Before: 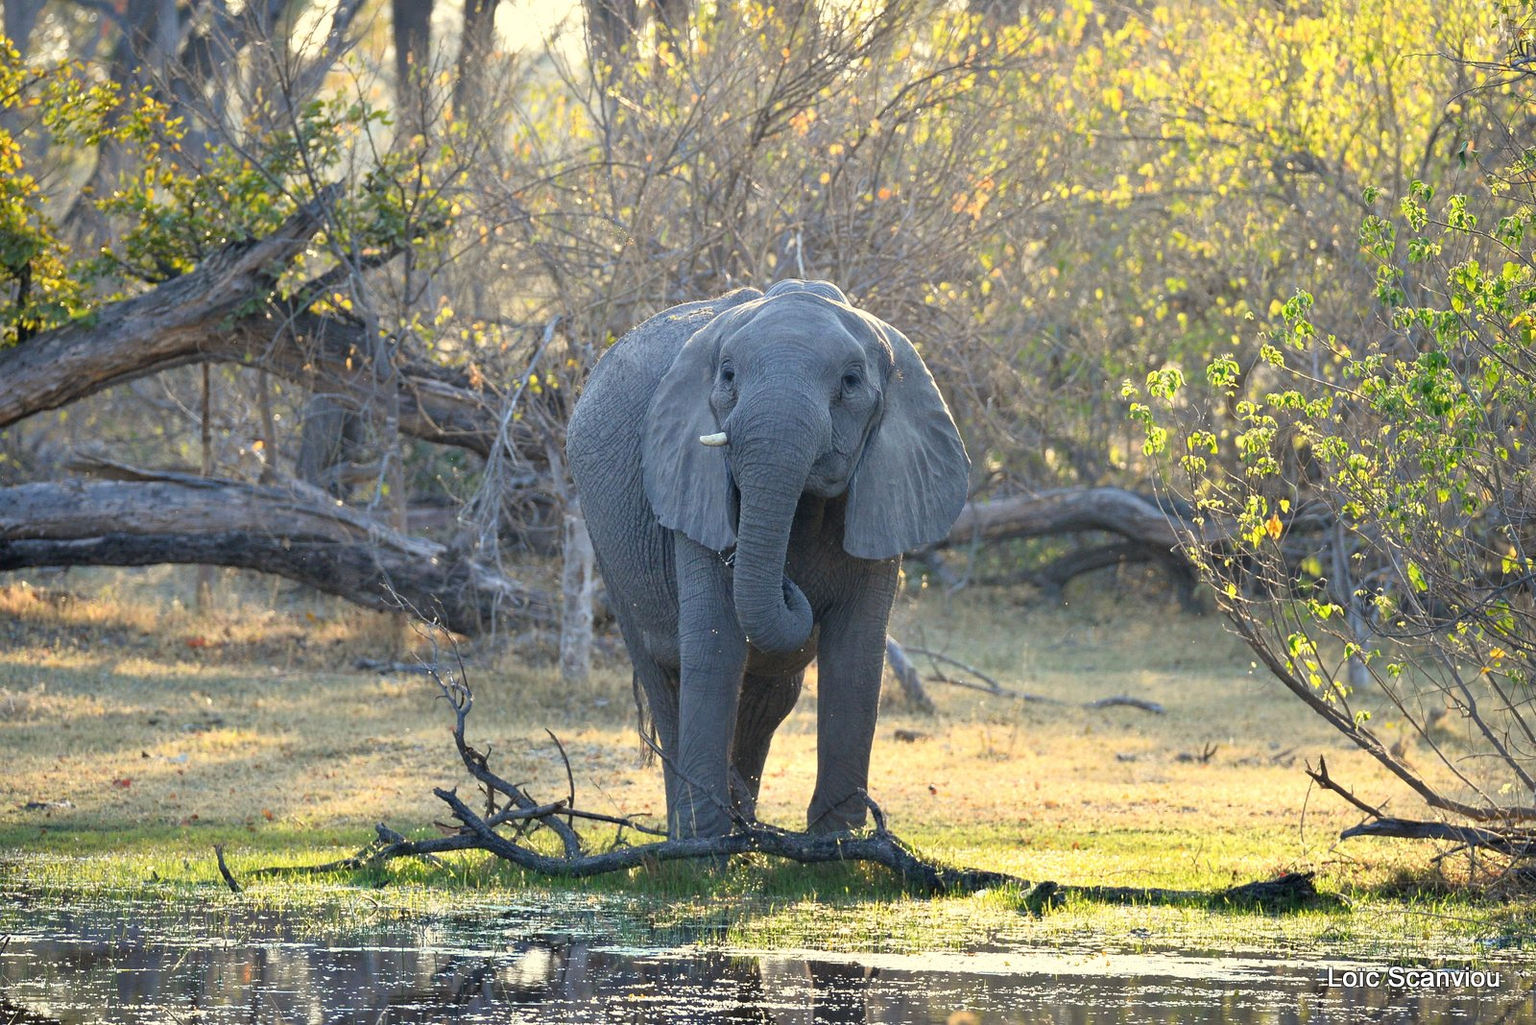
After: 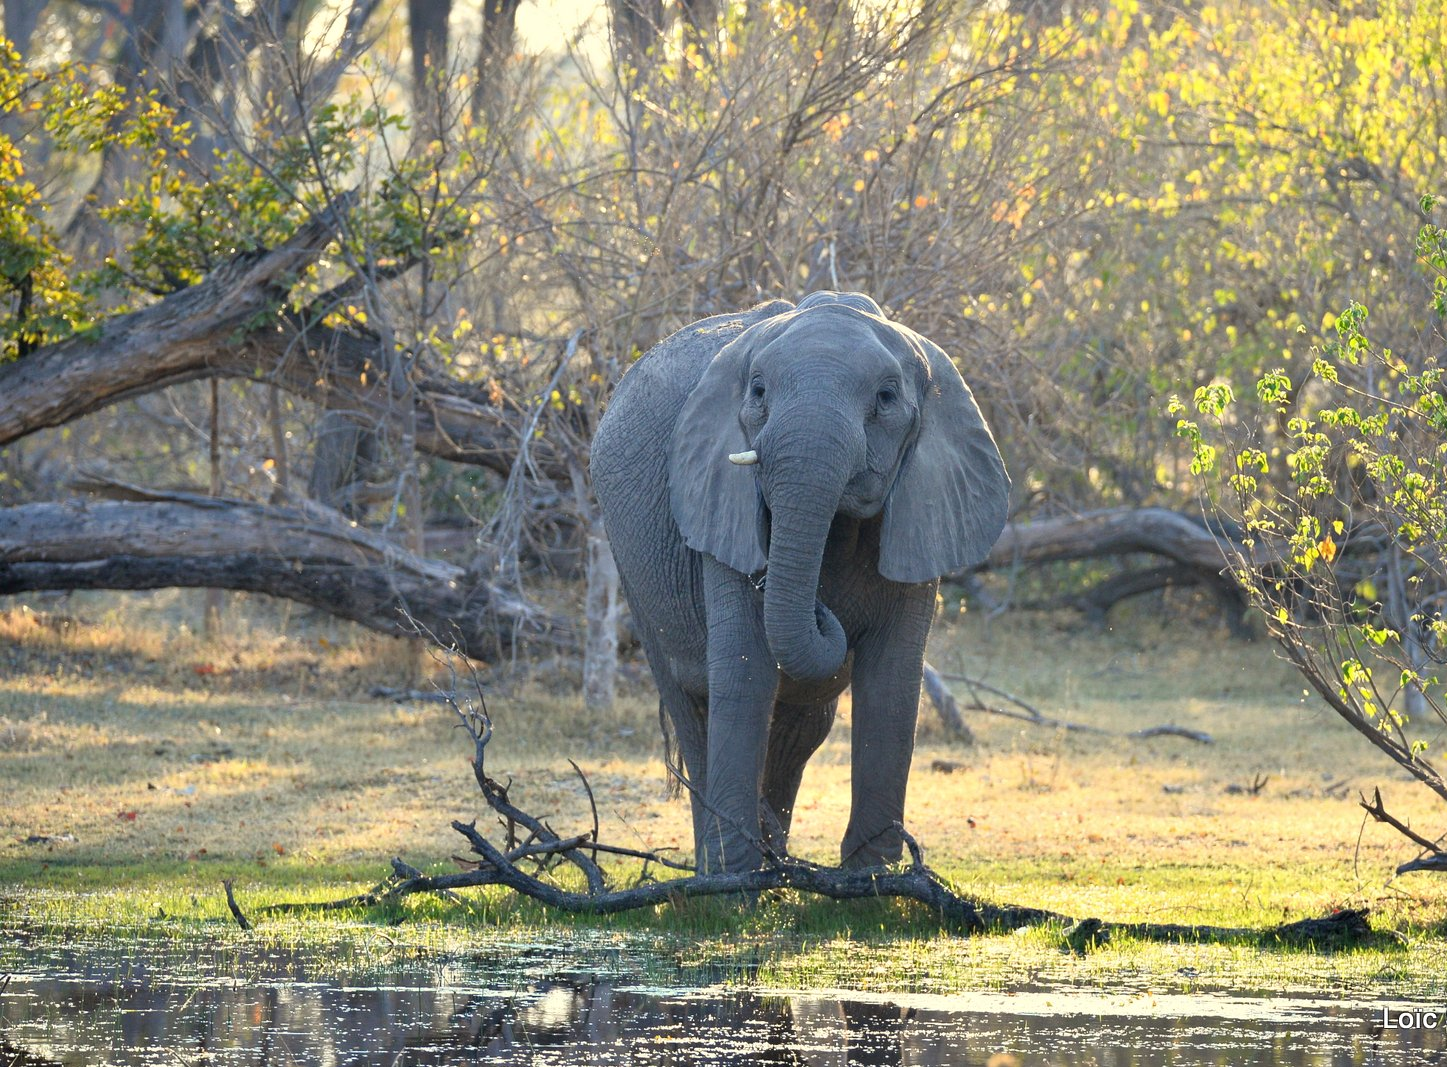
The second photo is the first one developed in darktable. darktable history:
crop: right 9.509%, bottom 0.031%
tone equalizer: on, module defaults
